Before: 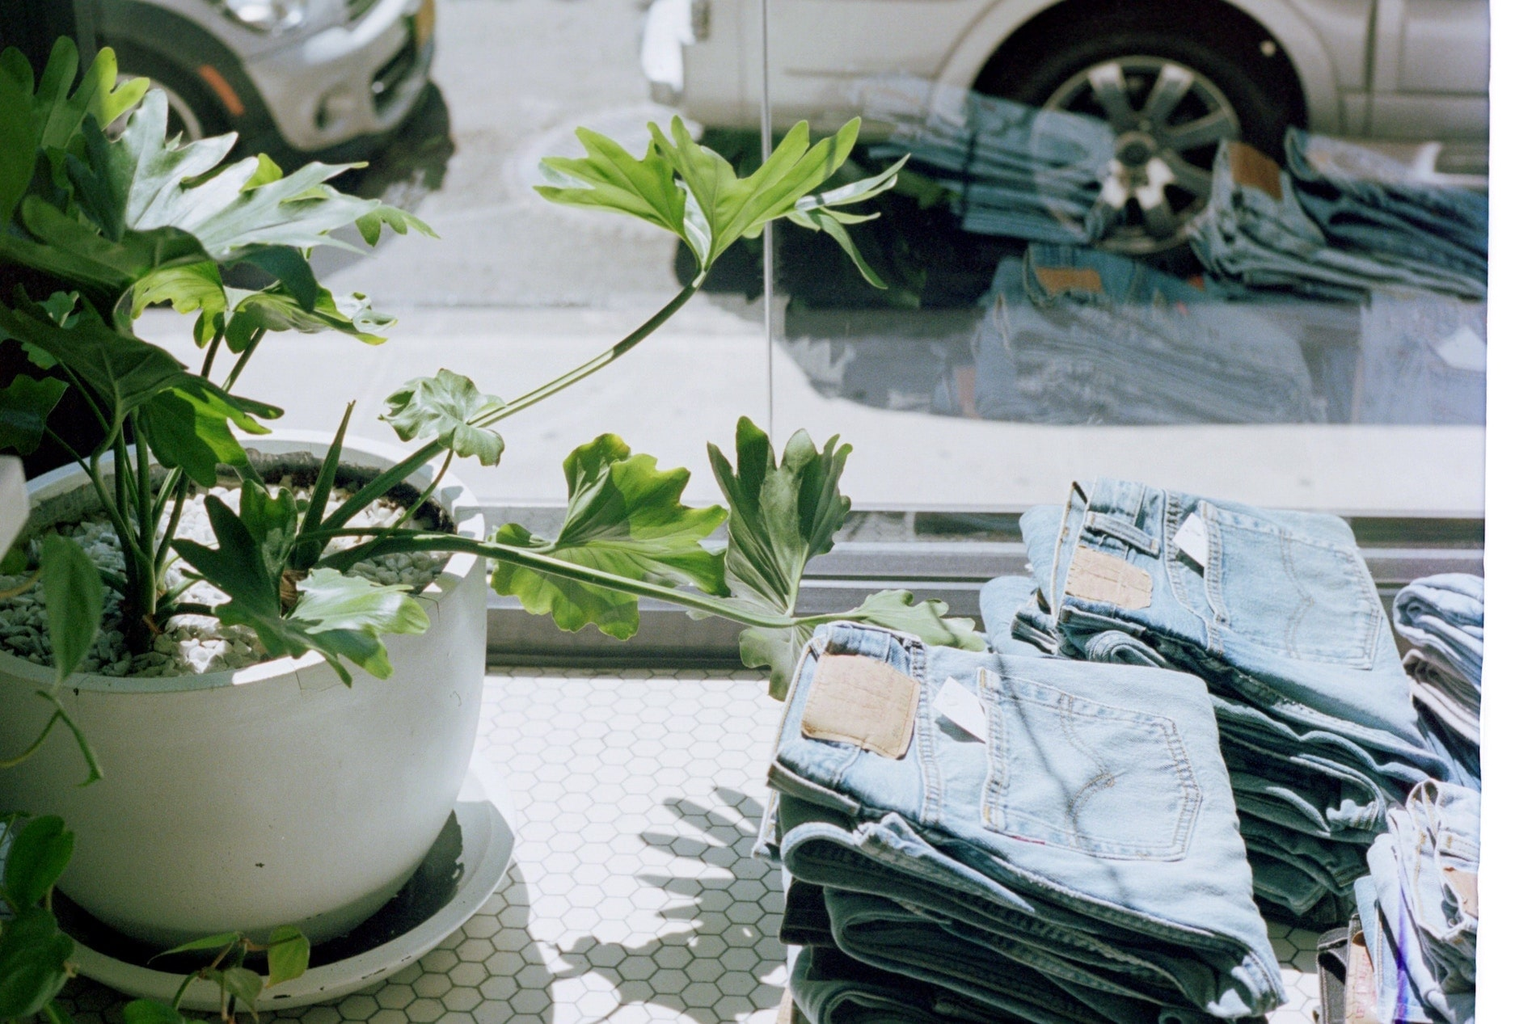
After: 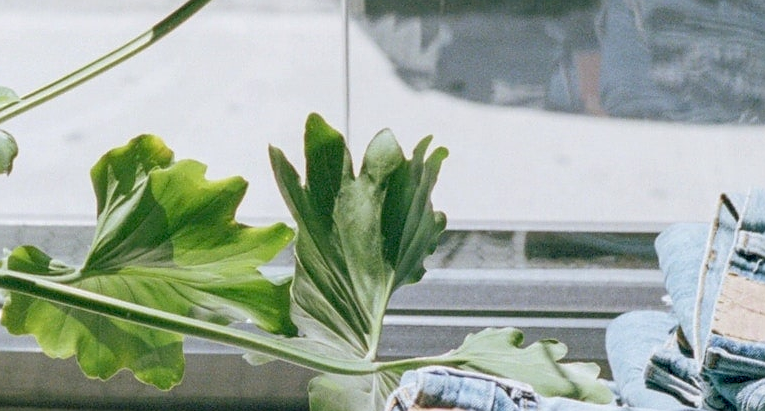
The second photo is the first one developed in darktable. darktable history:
exposure: black level correction 0.007, exposure 0.098 EV, compensate highlight preservation false
local contrast: detail 109%
crop: left 31.898%, top 31.793%, right 27.829%, bottom 35.722%
sharpen: radius 0.982, amount 0.608
